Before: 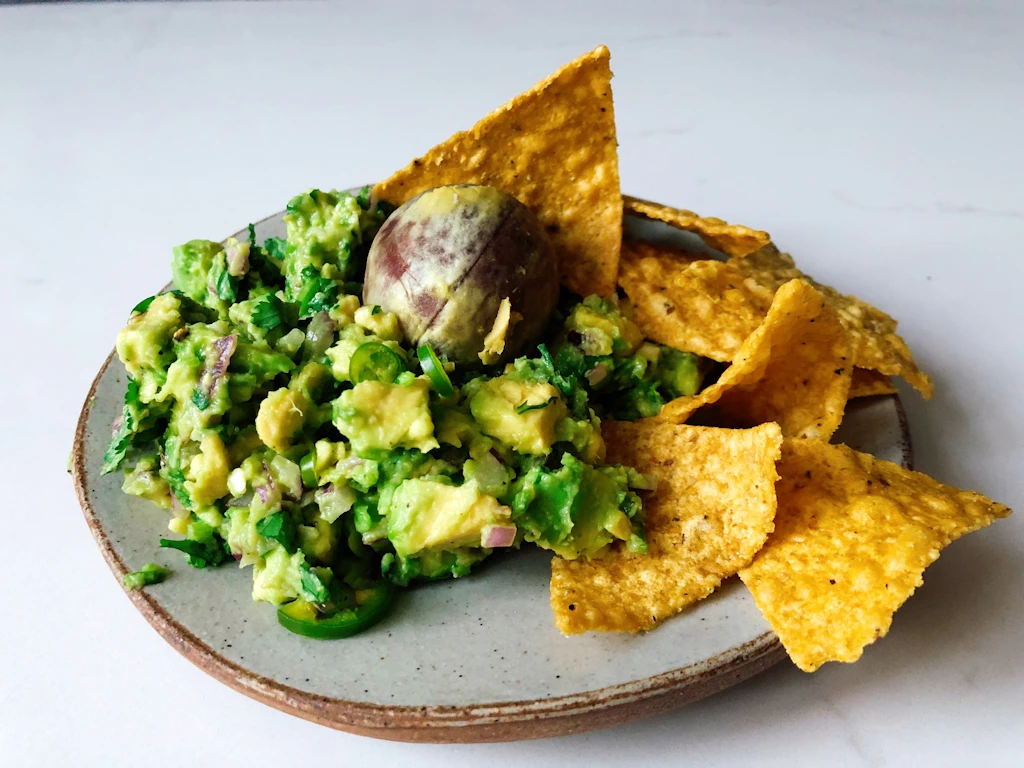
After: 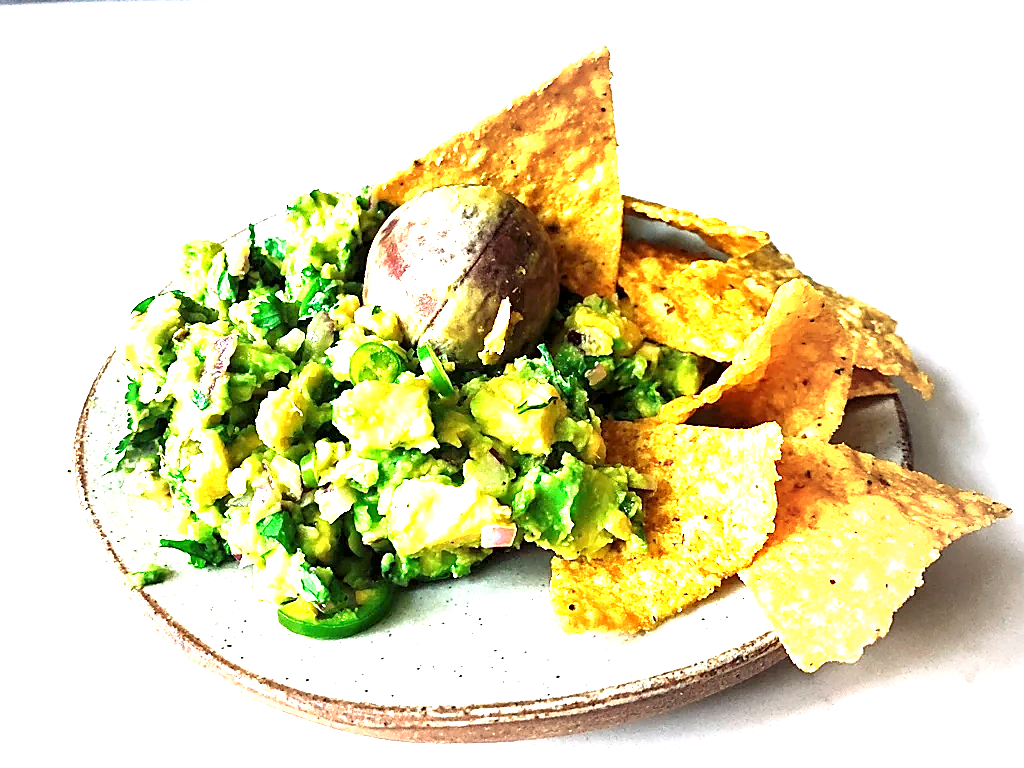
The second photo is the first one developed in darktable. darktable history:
vignetting: fall-off start 53.22%, brightness -0.186, saturation -0.295, center (-0.08, 0.067), automatic ratio true, width/height ratio 1.312, shape 0.229, unbound false
sharpen: radius 1.426, amount 1.24, threshold 0.722
local contrast: mode bilateral grid, contrast 29, coarseness 24, midtone range 0.2
exposure: exposure 2.001 EV, compensate highlight preservation false
